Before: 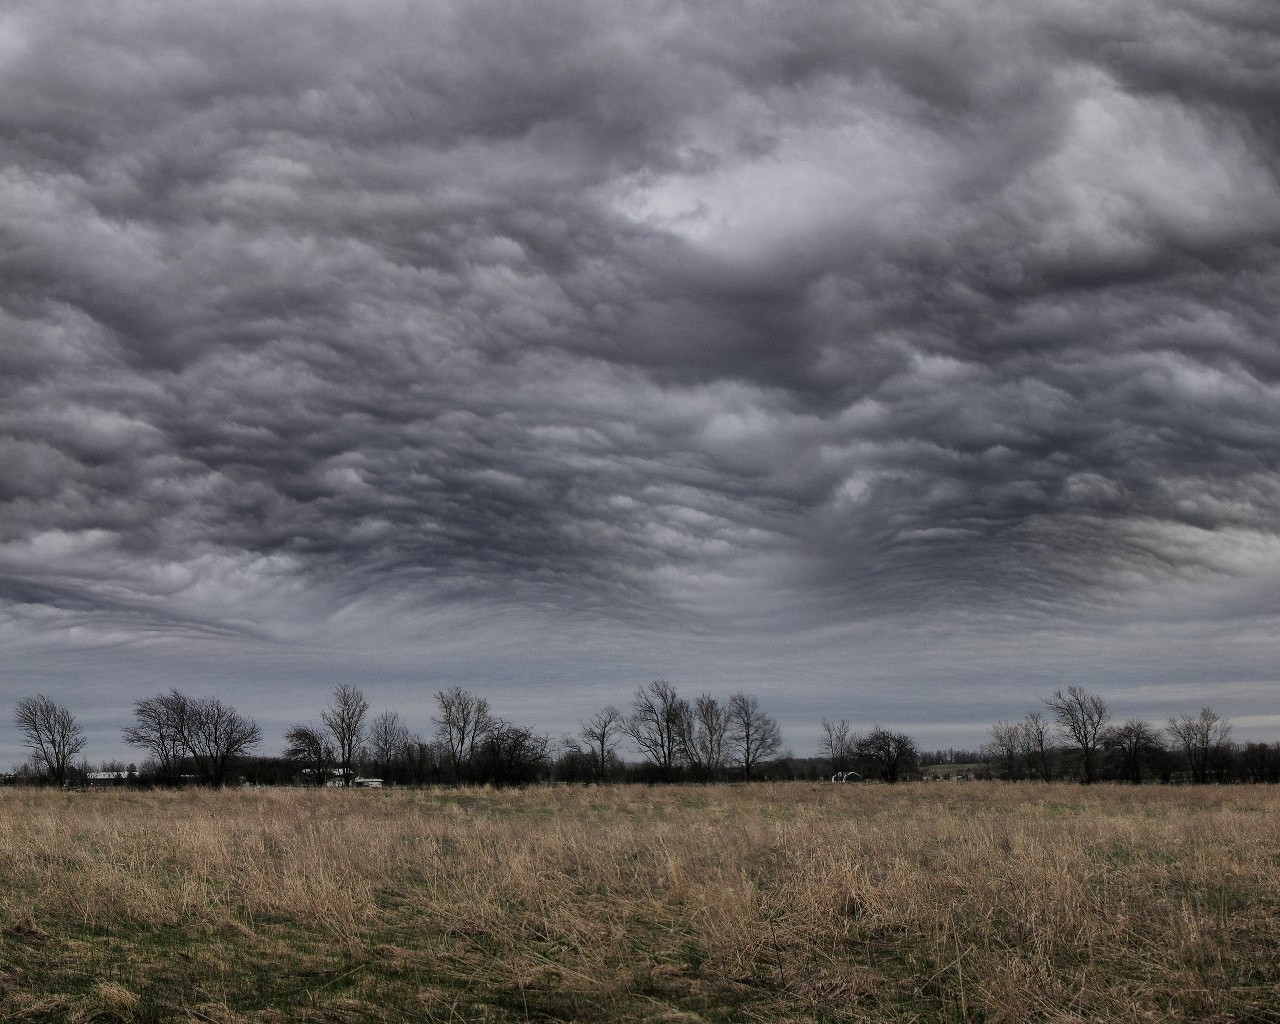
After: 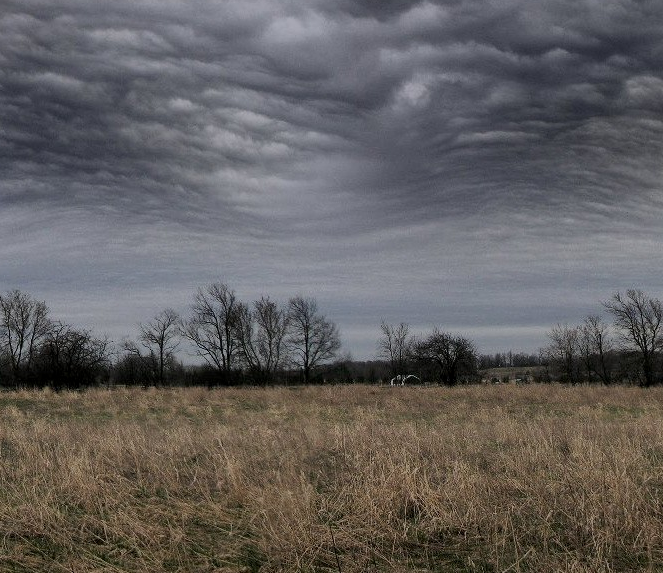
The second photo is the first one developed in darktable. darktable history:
crop: left 34.479%, top 38.822%, right 13.718%, bottom 5.172%
local contrast: highlights 100%, shadows 100%, detail 120%, midtone range 0.2
